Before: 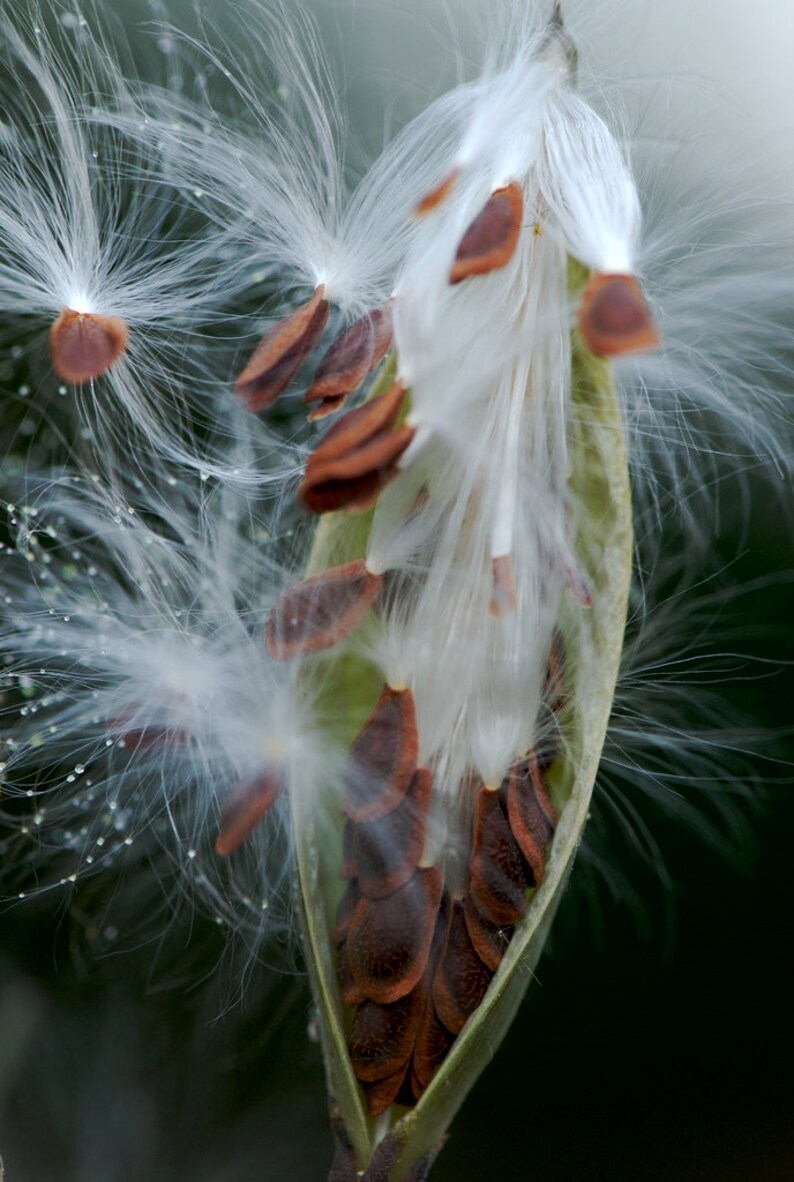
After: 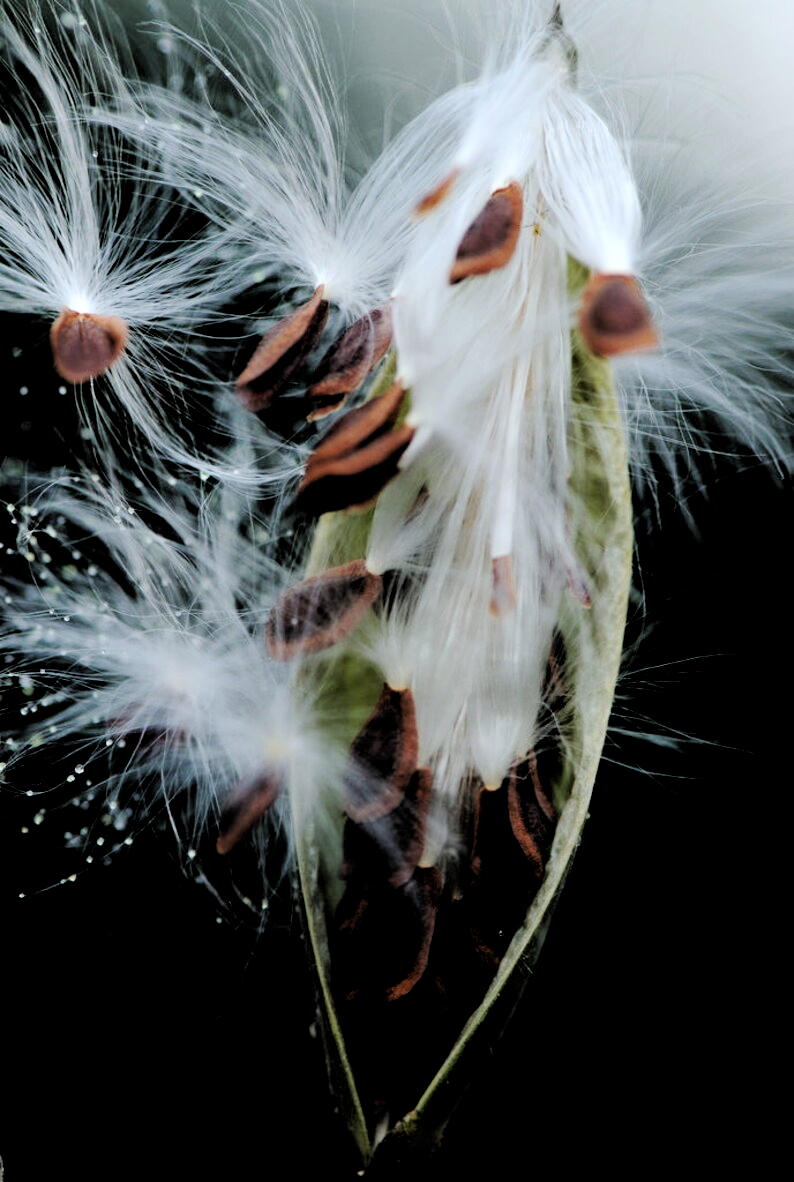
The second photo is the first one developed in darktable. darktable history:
filmic rgb: middle gray luminance 13.46%, black relative exposure -1.99 EV, white relative exposure 3.07 EV, target black luminance 0%, hardness 1.82, latitude 58.74%, contrast 1.745, highlights saturation mix 3.83%, shadows ↔ highlights balance -37.42%, iterations of high-quality reconstruction 0
